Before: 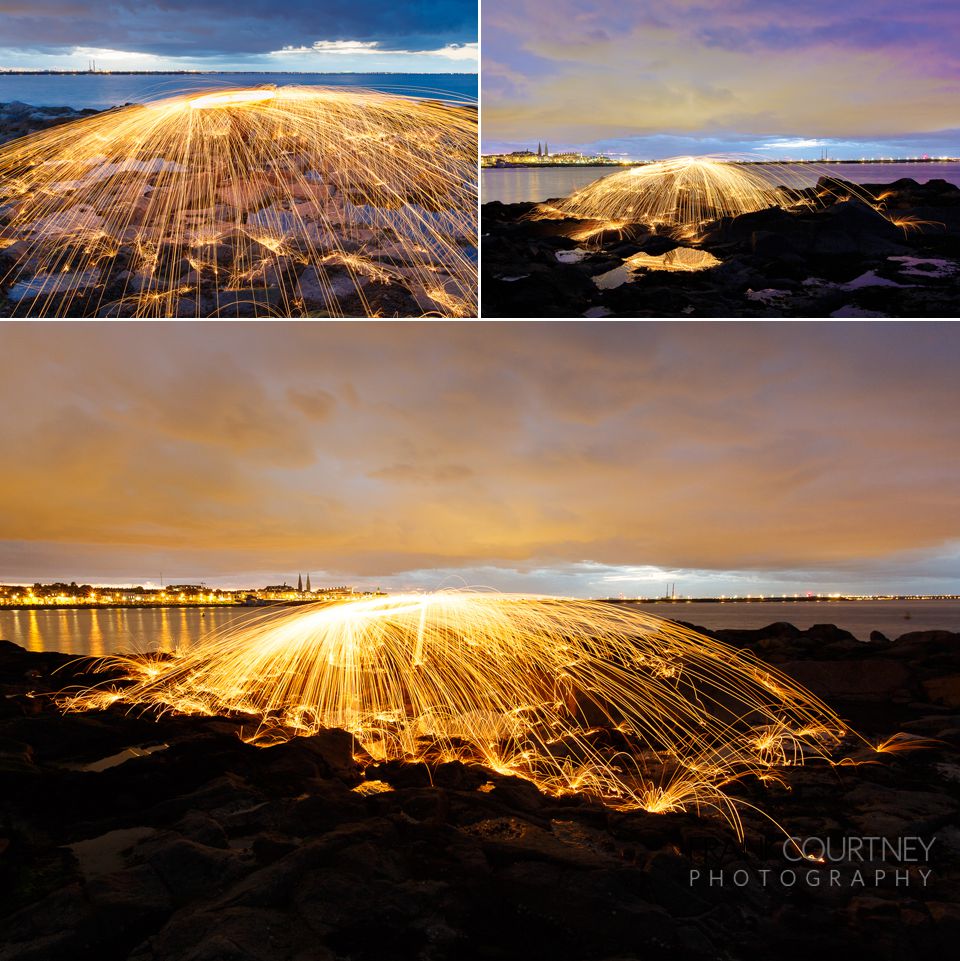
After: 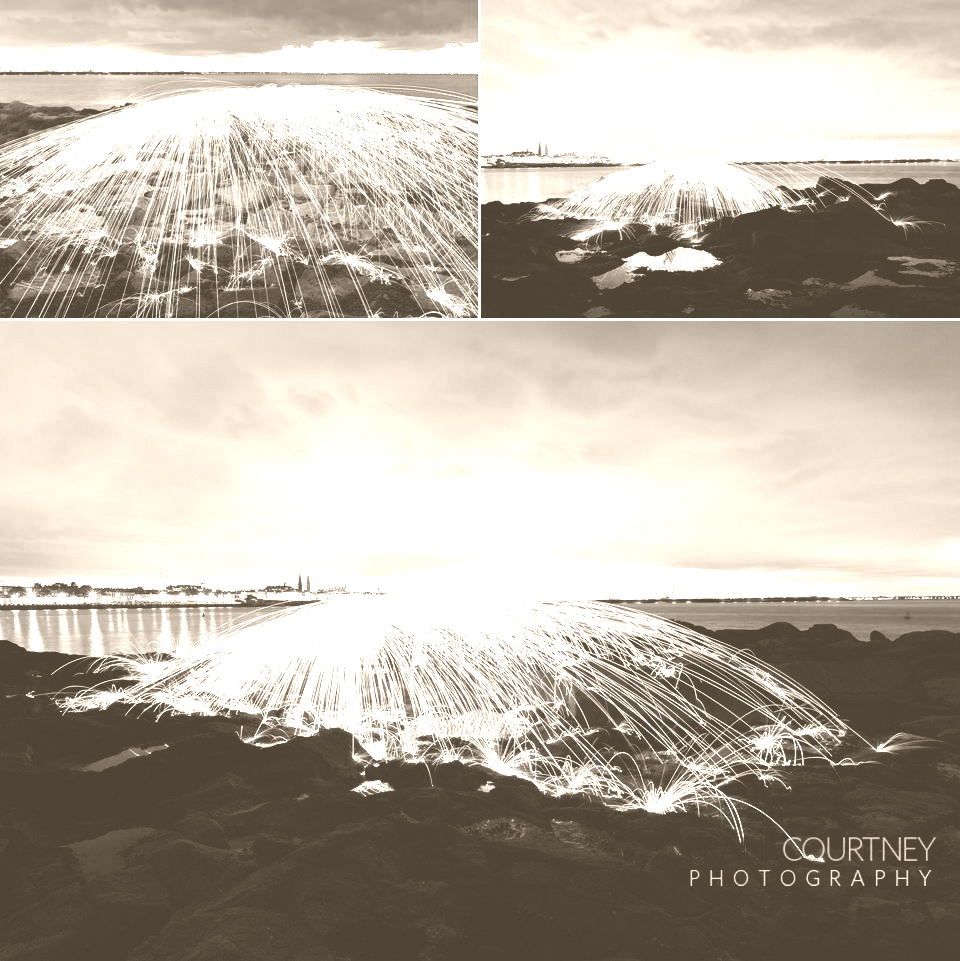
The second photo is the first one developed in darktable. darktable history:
shadows and highlights: shadows 32, highlights -32, soften with gaussian
colorize: hue 34.49°, saturation 35.33%, source mix 100%, version 1
tone equalizer: -8 EV -0.75 EV, -7 EV -0.7 EV, -6 EV -0.6 EV, -5 EV -0.4 EV, -3 EV 0.4 EV, -2 EV 0.6 EV, -1 EV 0.7 EV, +0 EV 0.75 EV, edges refinement/feathering 500, mask exposure compensation -1.57 EV, preserve details no
